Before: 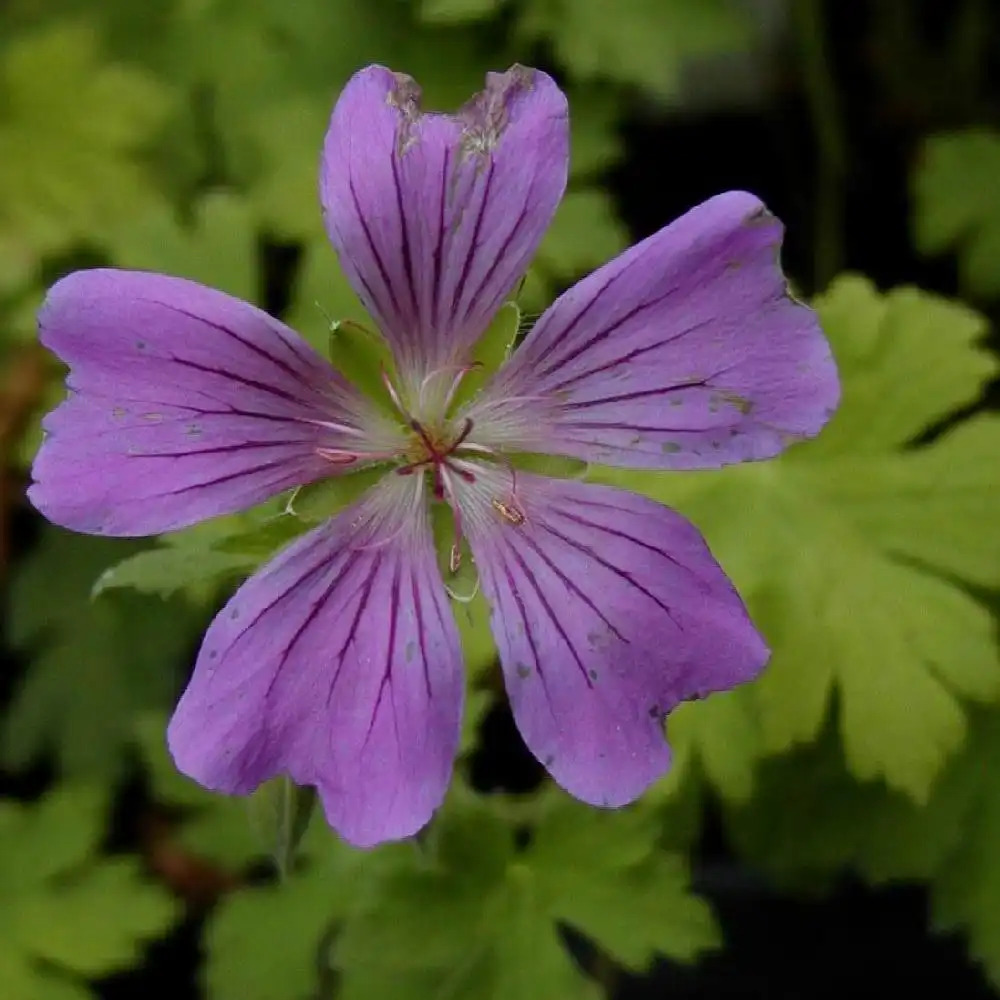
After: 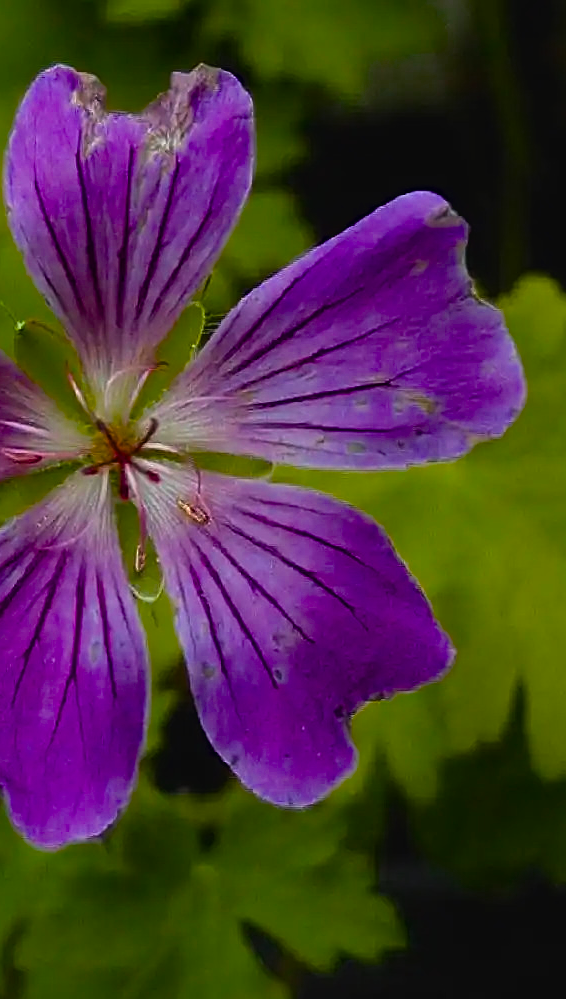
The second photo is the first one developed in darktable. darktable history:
sharpen: on, module defaults
color balance rgb: global offset › luminance 0.498%, global offset › hue 59.69°, perceptual saturation grading › global saturation 40.958%, perceptual brilliance grading › global brilliance 3.741%, global vibrance 6.51%, contrast 13.155%, saturation formula JzAzBz (2021)
crop: left 31.543%, top 0.007%, right 11.805%
